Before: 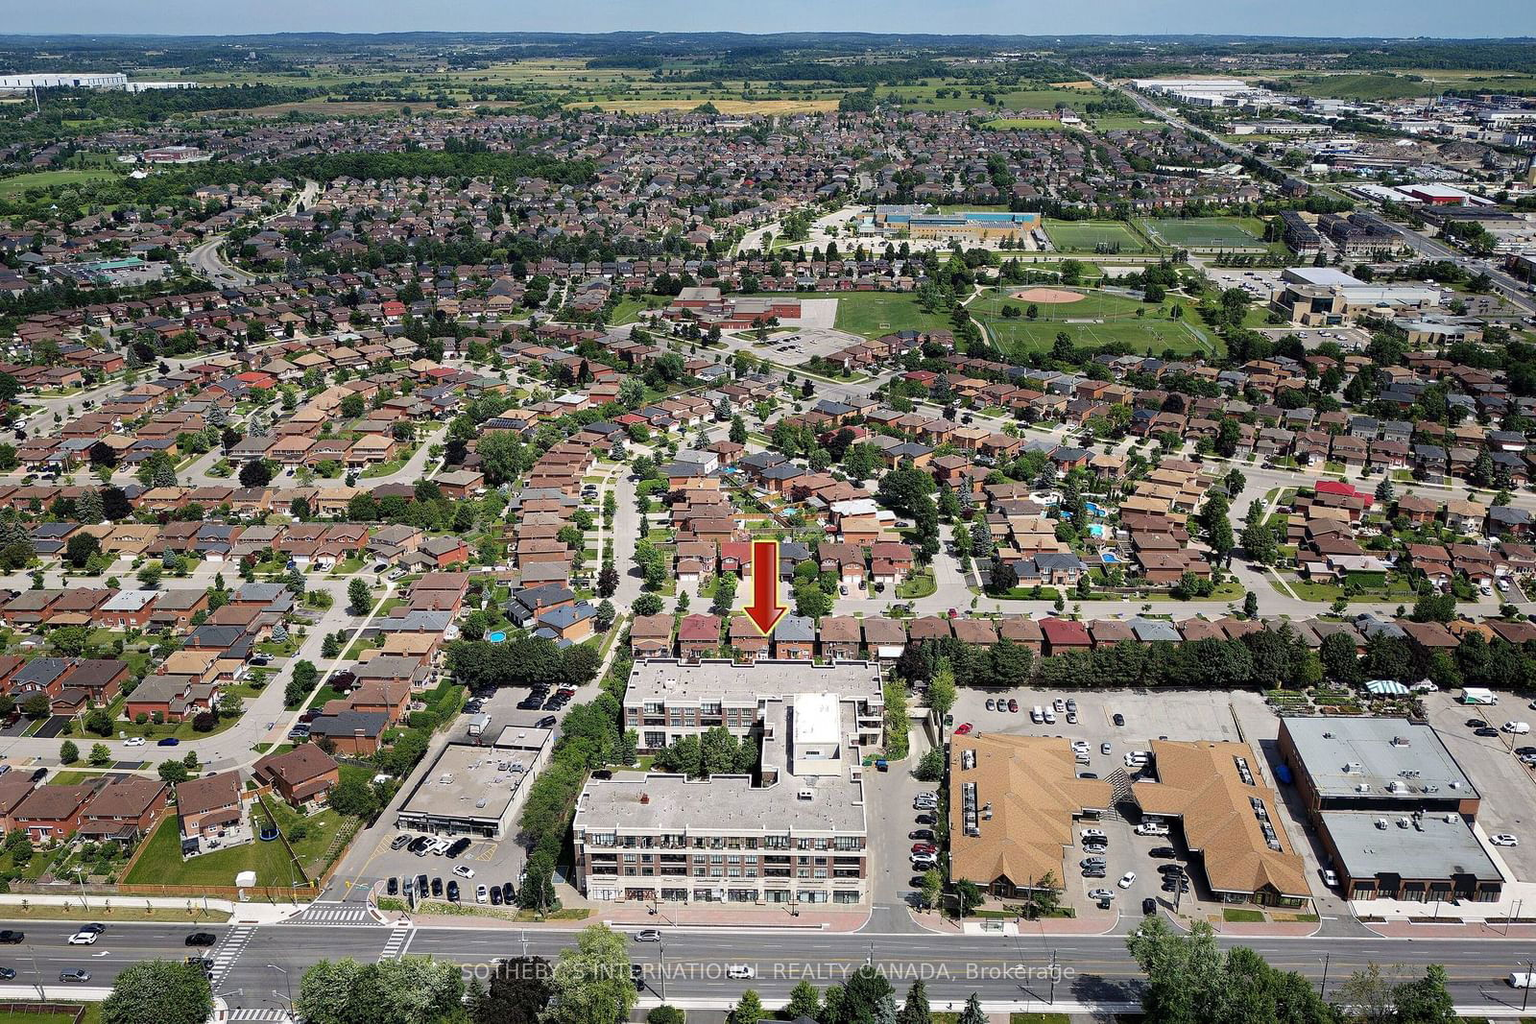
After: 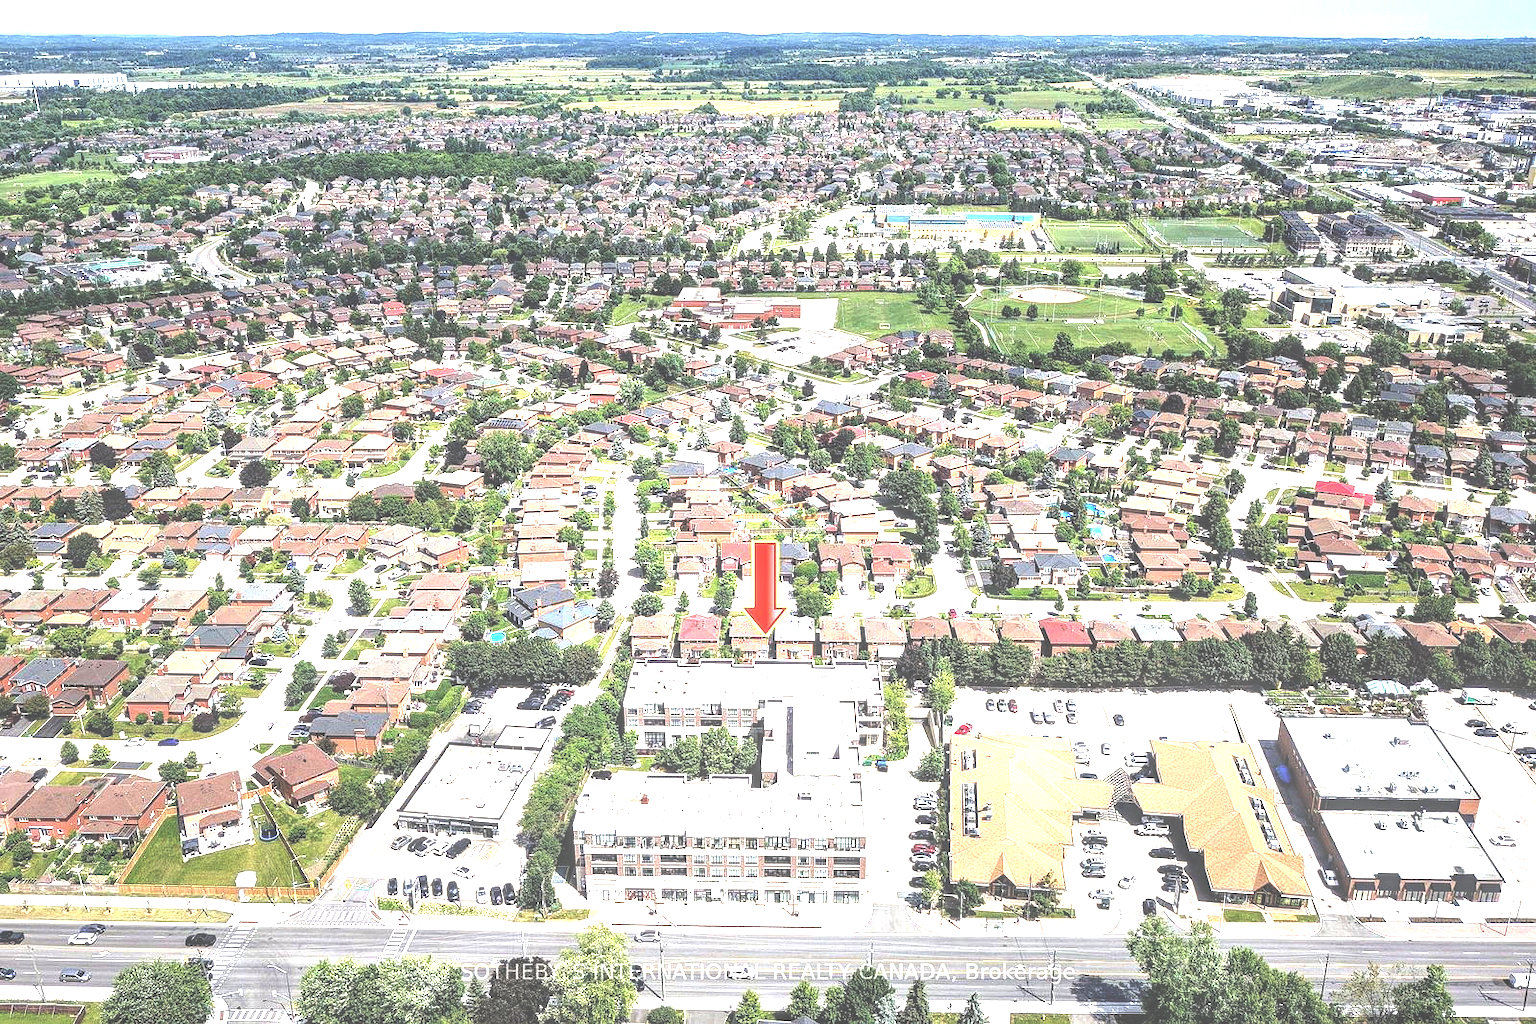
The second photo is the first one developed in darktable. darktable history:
tone equalizer: -8 EV -0.417 EV, -7 EV -0.389 EV, -6 EV -0.333 EV, -5 EV -0.222 EV, -3 EV 0.222 EV, -2 EV 0.333 EV, -1 EV 0.389 EV, +0 EV 0.417 EV, edges refinement/feathering 500, mask exposure compensation -1.57 EV, preserve details no
local contrast: highlights 0%, shadows 0%, detail 133%
exposure: black level correction -0.023, exposure 1.397 EV, compensate highlight preservation false
